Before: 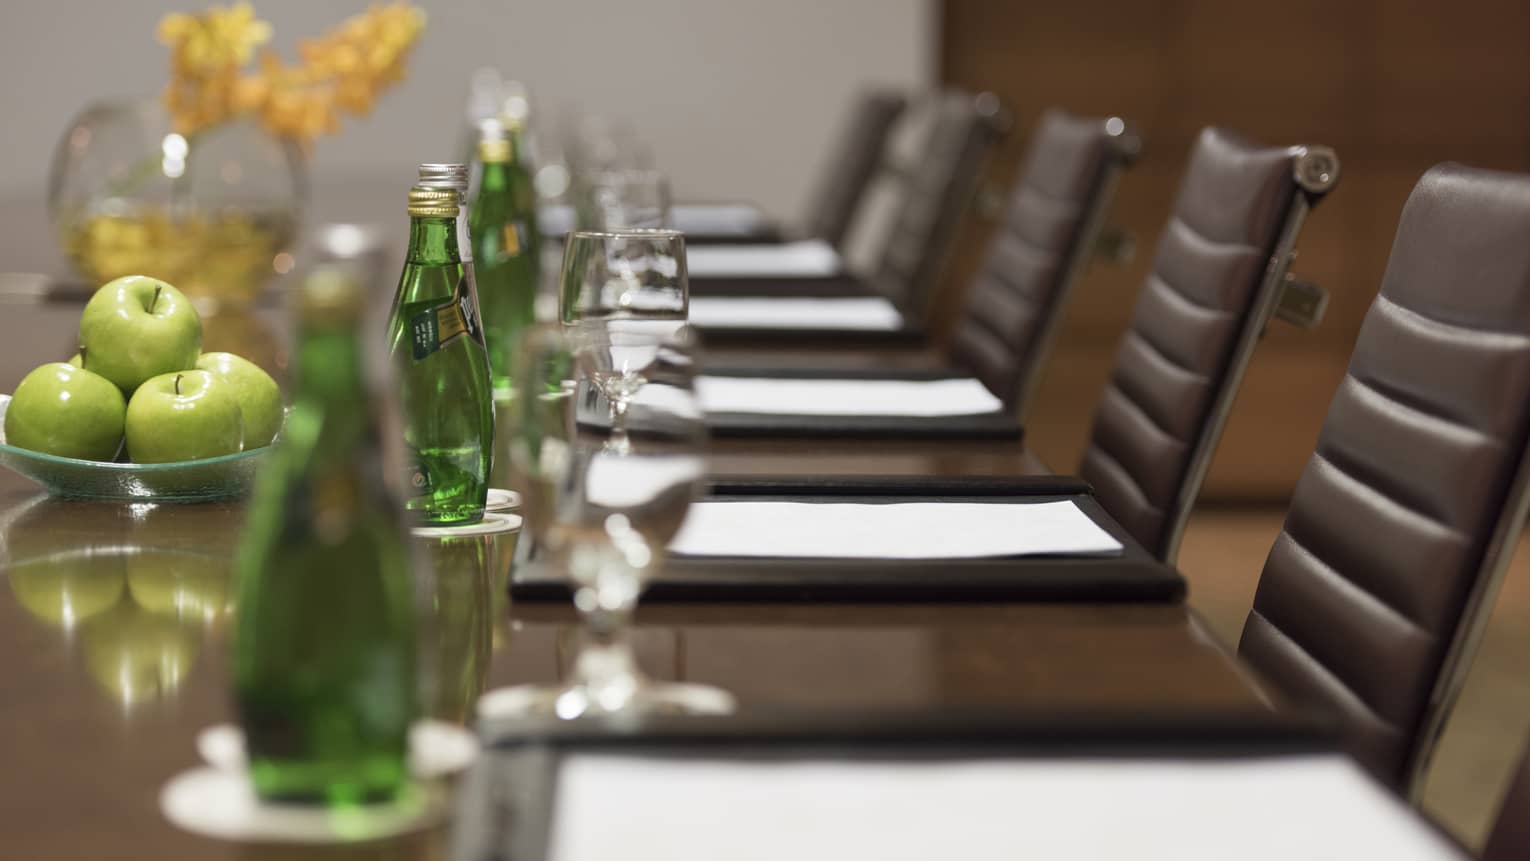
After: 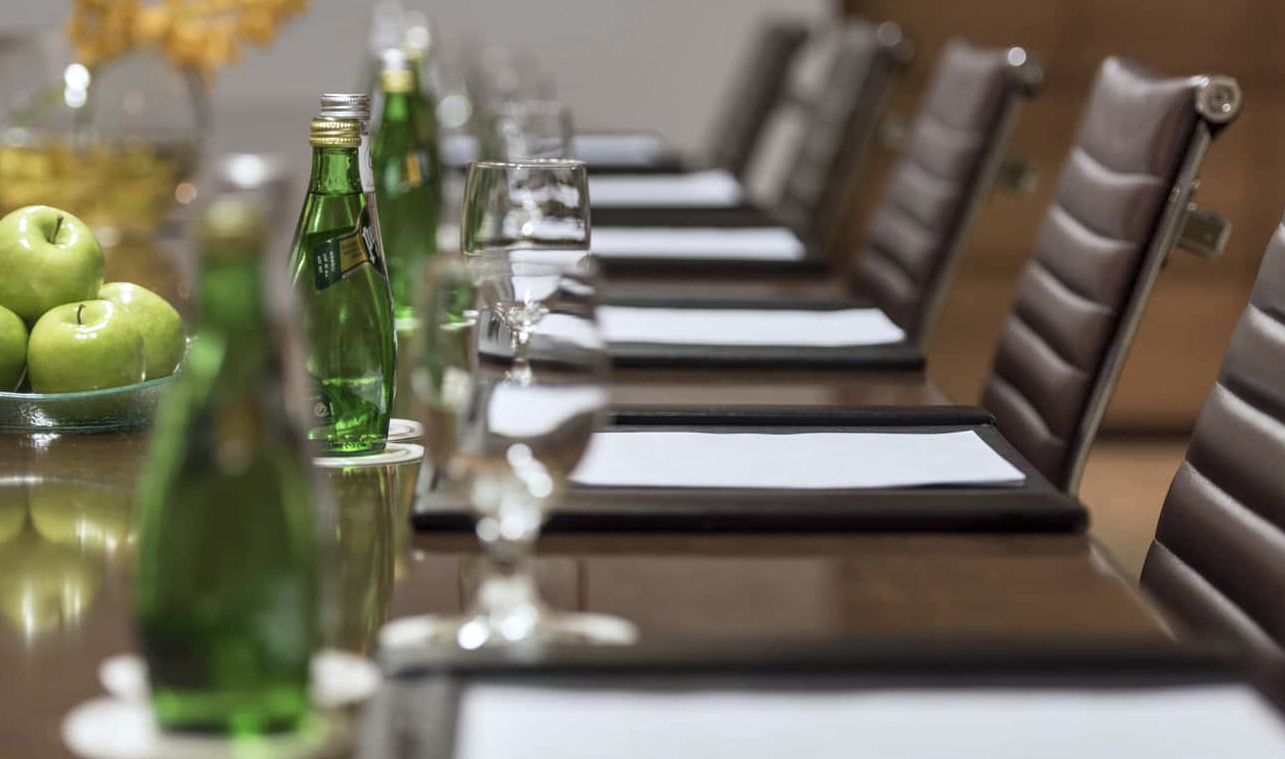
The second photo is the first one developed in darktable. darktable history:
shadows and highlights: low approximation 0.01, soften with gaussian
local contrast: on, module defaults
crop: left 6.446%, top 8.188%, right 9.538%, bottom 3.548%
white balance: red 0.976, blue 1.04
